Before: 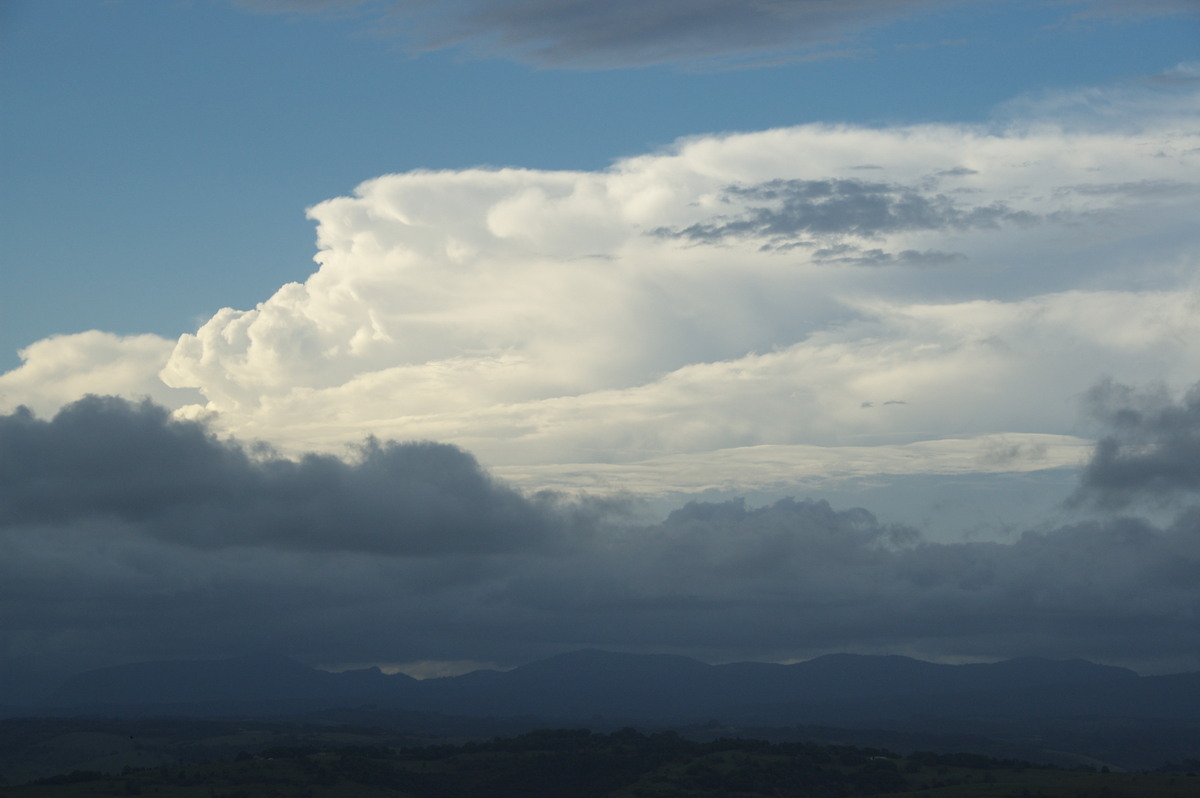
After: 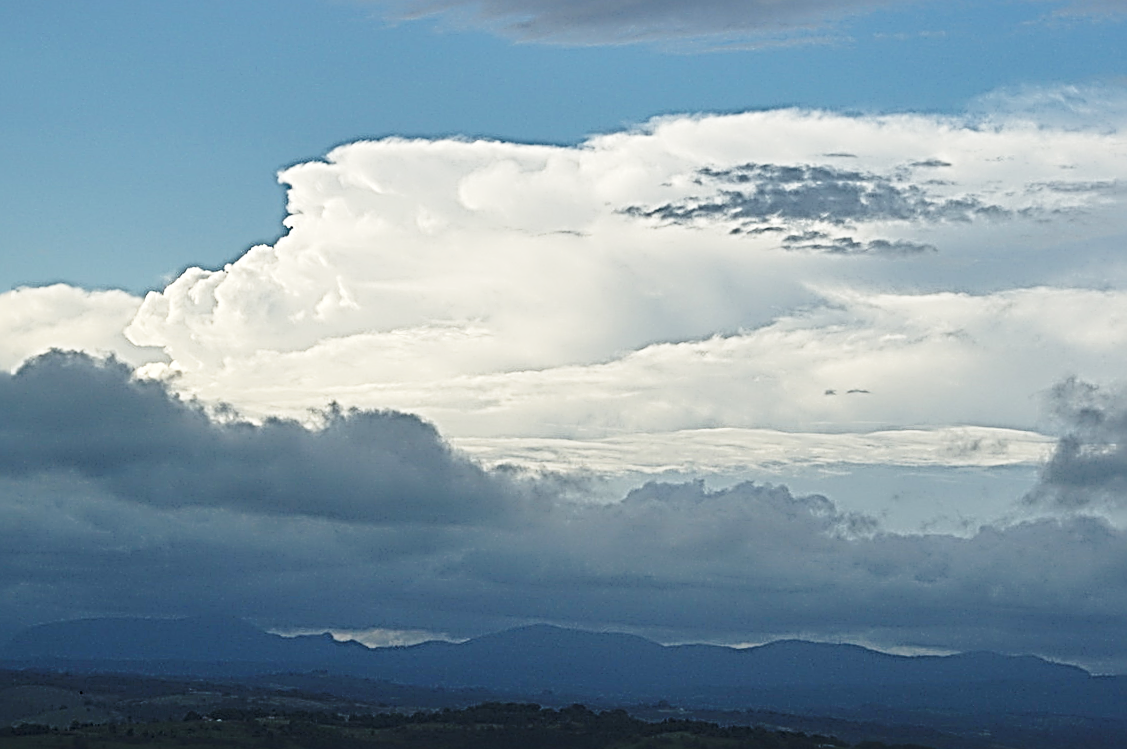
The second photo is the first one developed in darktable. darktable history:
shadows and highlights: soften with gaussian
base curve: curves: ch0 [(0, 0) (0.028, 0.03) (0.121, 0.232) (0.46, 0.748) (0.859, 0.968) (1, 1)], preserve colors none
crop and rotate: angle -2.48°
sharpen: radius 4.024, amount 1.992
